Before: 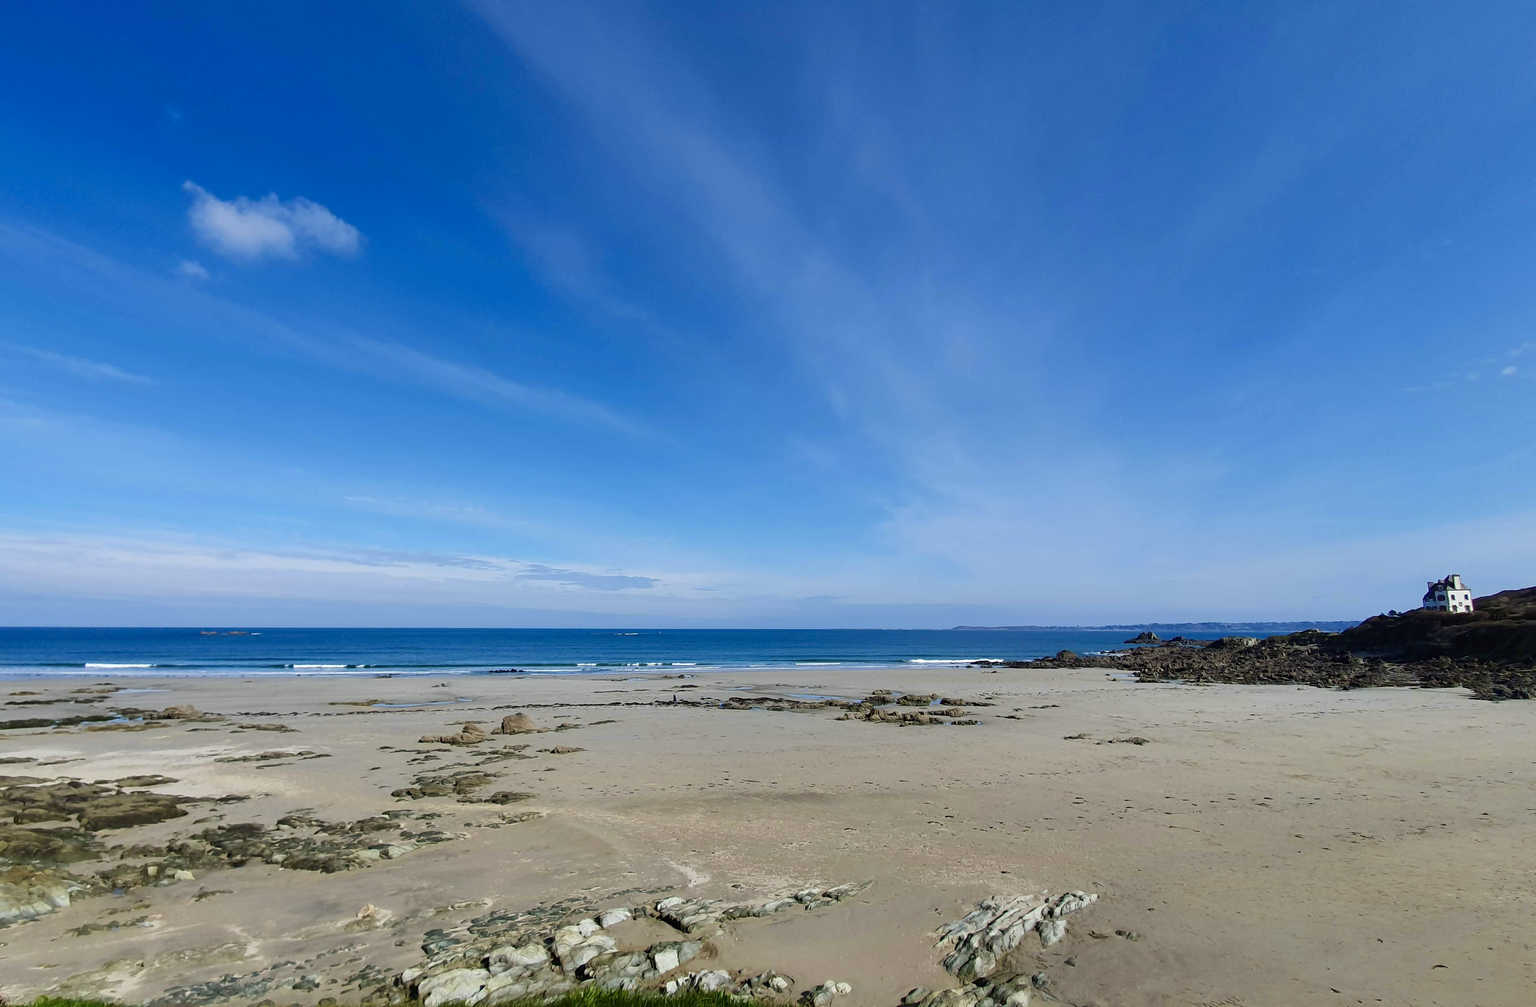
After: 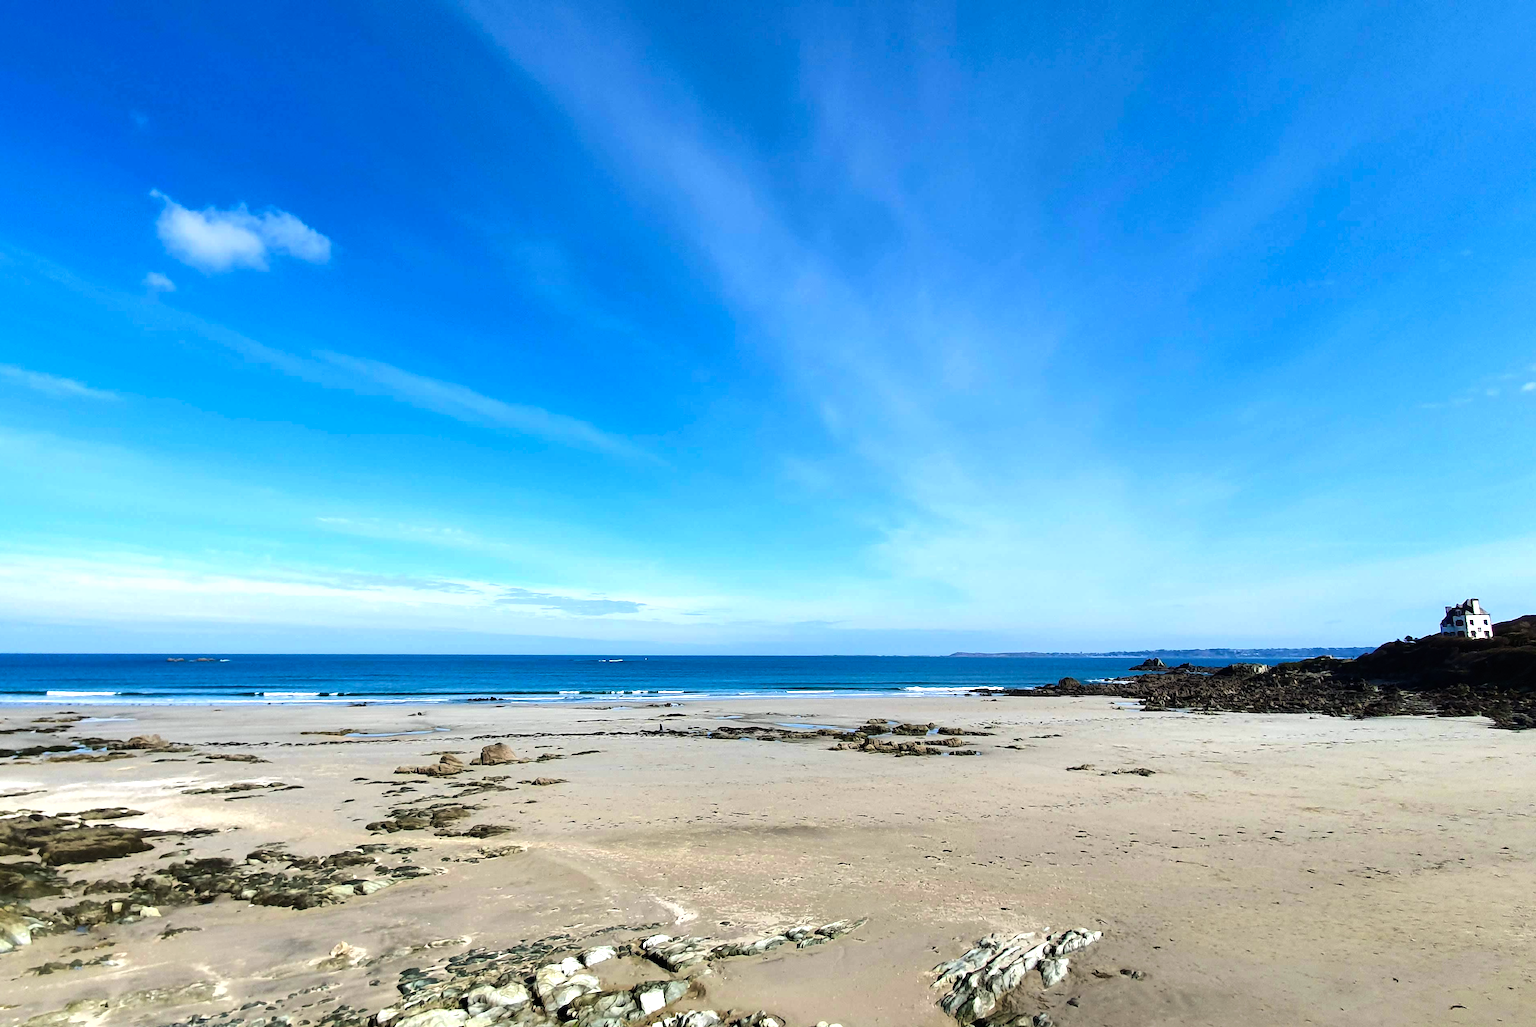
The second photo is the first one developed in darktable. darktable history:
crop and rotate: left 2.645%, right 1.327%, bottom 2.005%
tone equalizer: -8 EV -1.1 EV, -7 EV -1.03 EV, -6 EV -0.863 EV, -5 EV -0.59 EV, -3 EV 0.598 EV, -2 EV 0.863 EV, -1 EV 1.01 EV, +0 EV 1.08 EV, edges refinement/feathering 500, mask exposure compensation -1.57 EV, preserve details no
